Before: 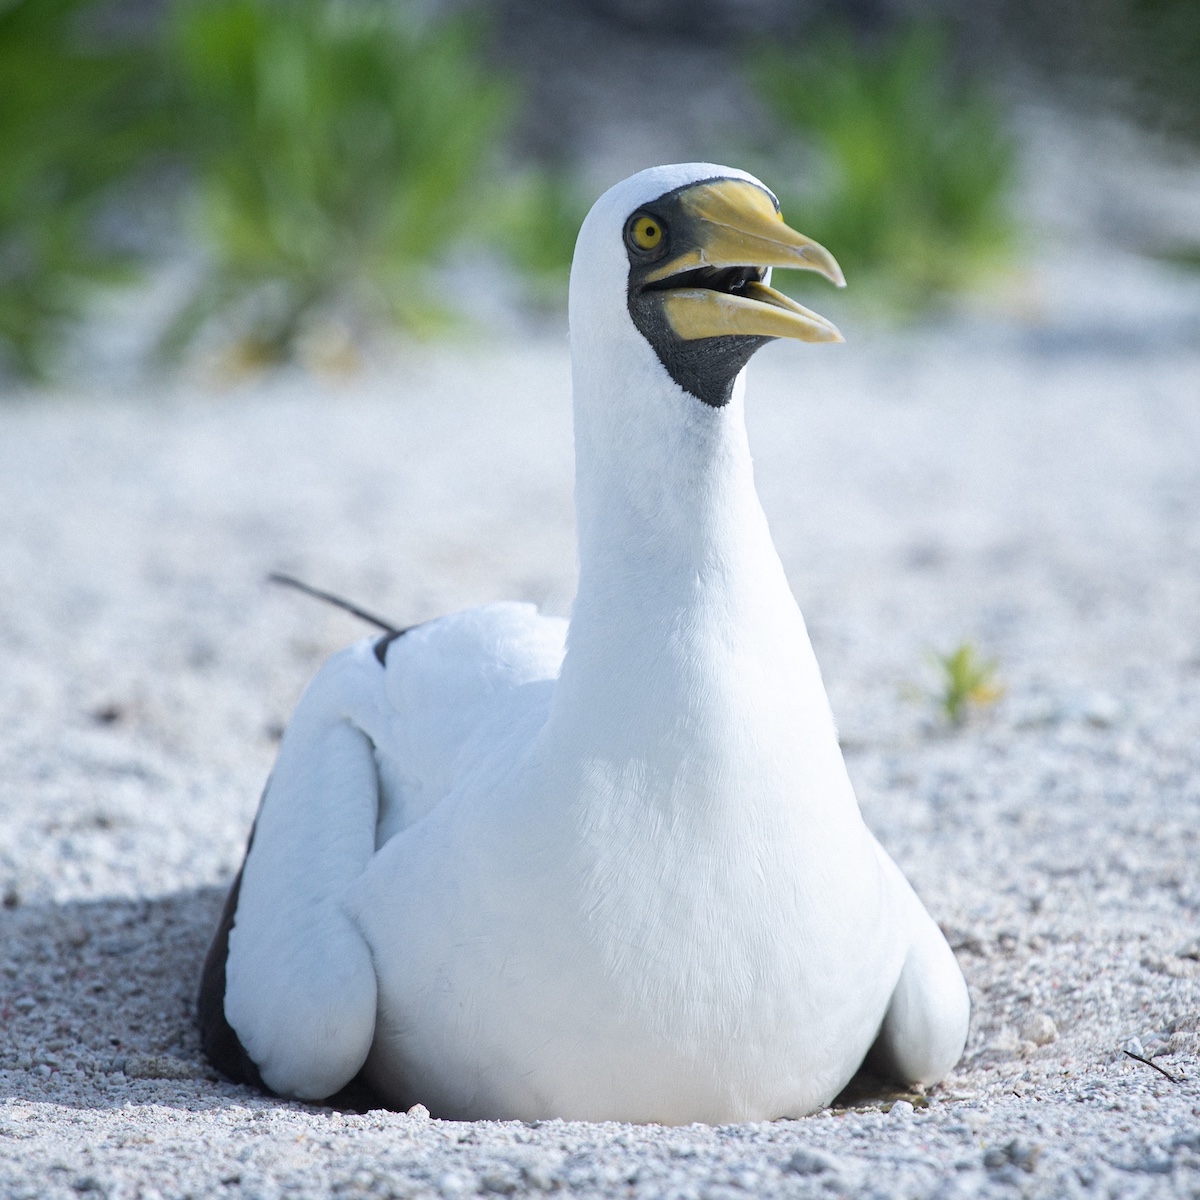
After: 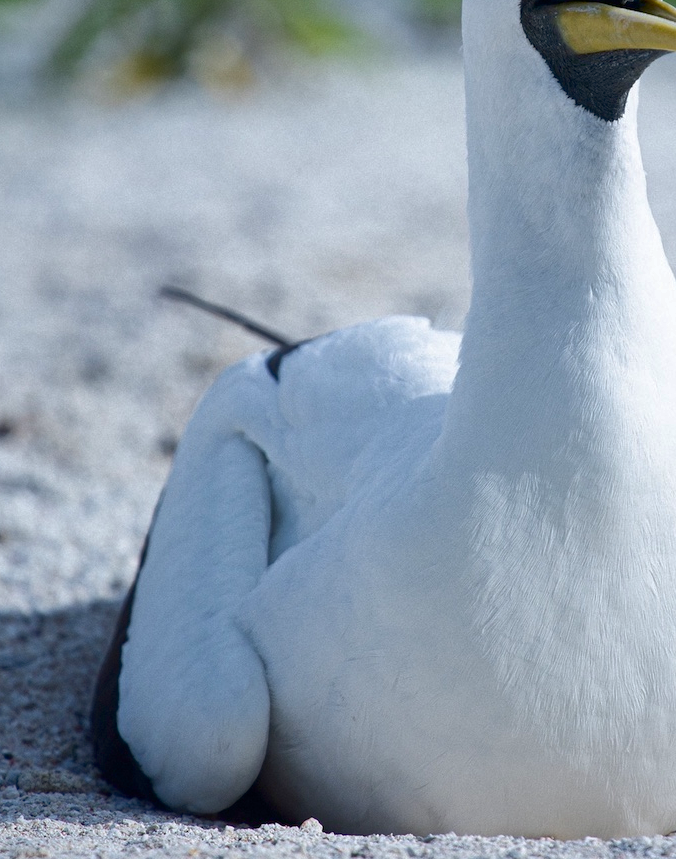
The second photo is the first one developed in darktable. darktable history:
color correction: highlights a* -0.296, highlights b* -0.126
contrast brightness saturation: contrast 0.098, brightness -0.28, saturation 0.148
levels: levels [0, 0.499, 1]
shadows and highlights: on, module defaults
crop: left 8.96%, top 23.873%, right 34.628%, bottom 4.516%
